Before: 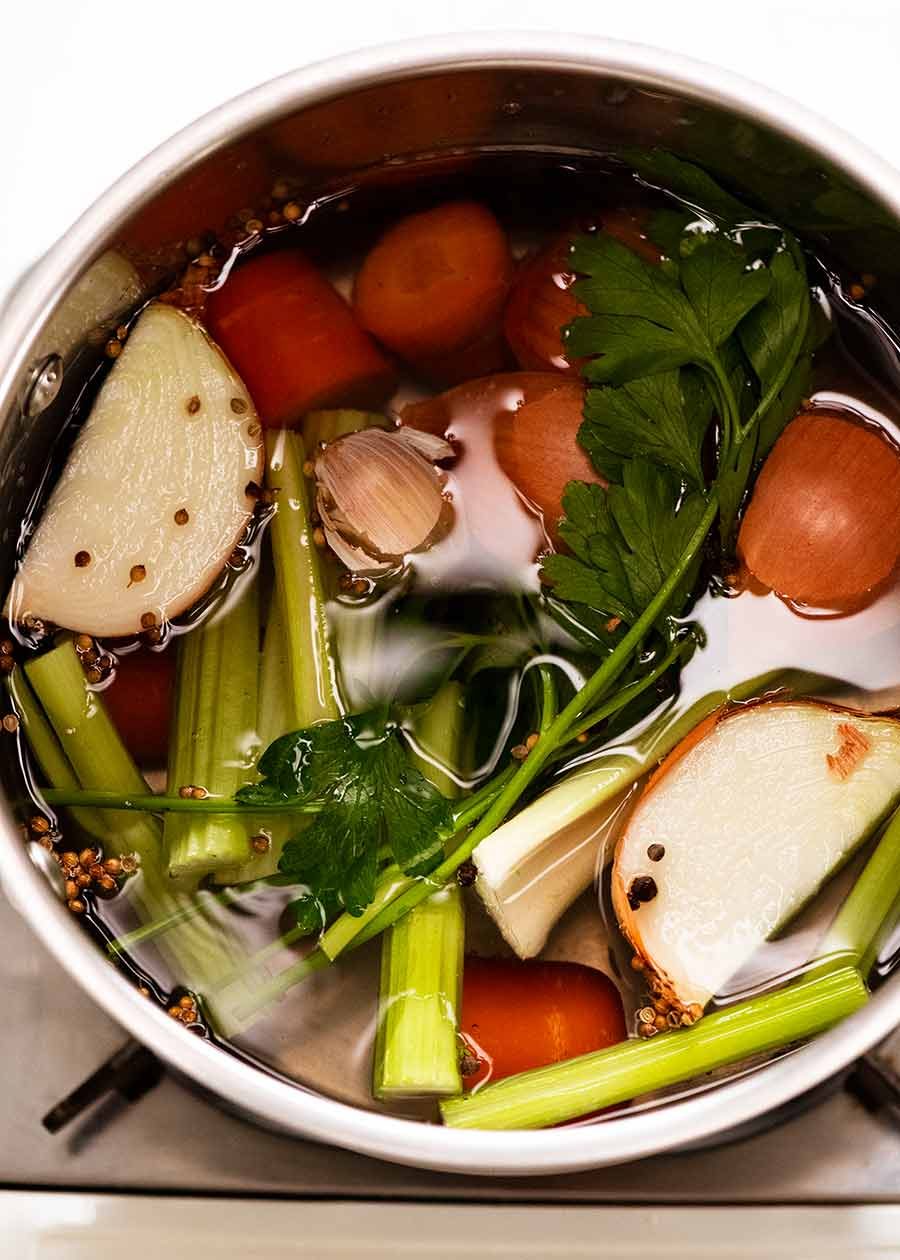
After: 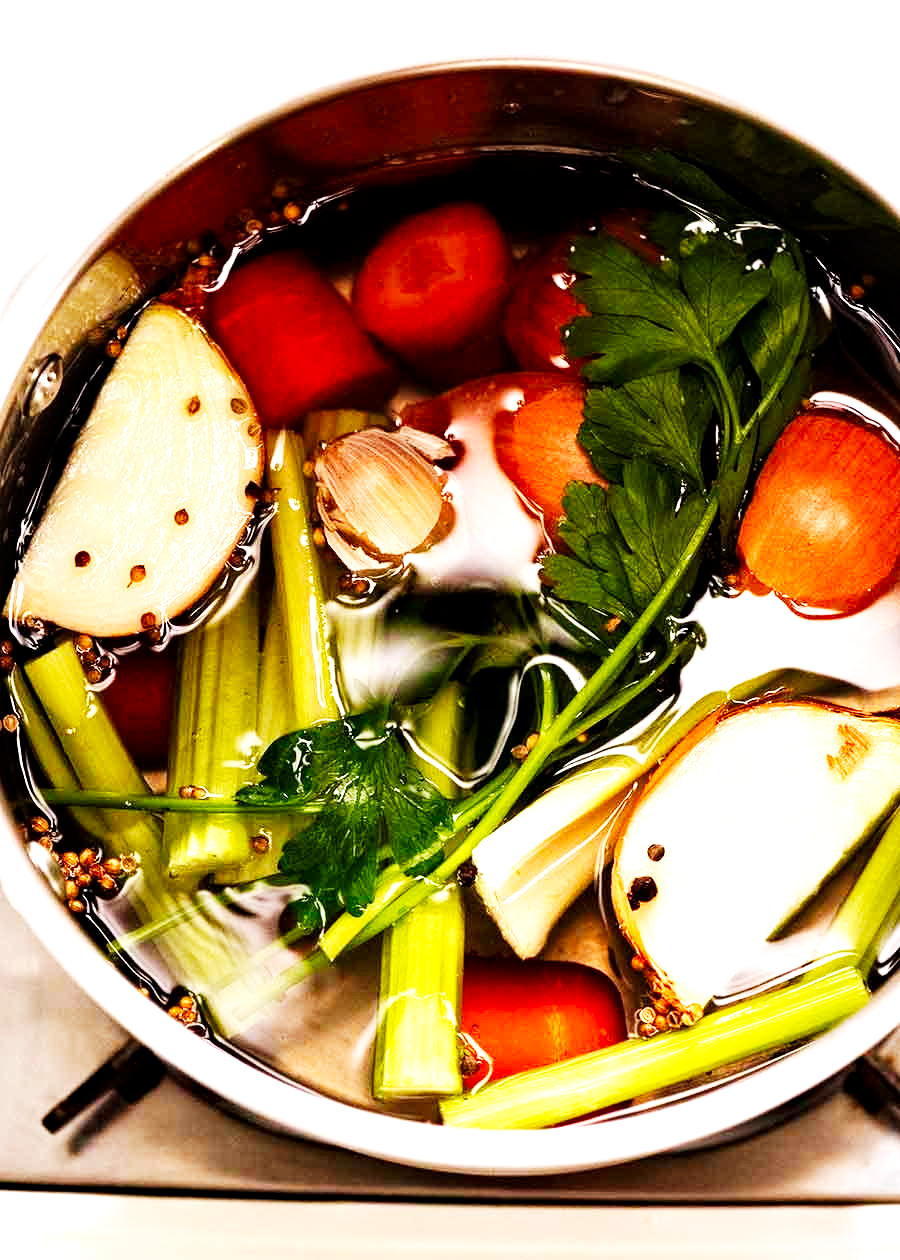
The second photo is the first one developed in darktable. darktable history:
local contrast: highlights 107%, shadows 100%, detail 119%, midtone range 0.2
base curve: curves: ch0 [(0, 0) (0.007, 0.004) (0.027, 0.03) (0.046, 0.07) (0.207, 0.54) (0.442, 0.872) (0.673, 0.972) (1, 1)], preserve colors none
haze removal: compatibility mode true, adaptive false
